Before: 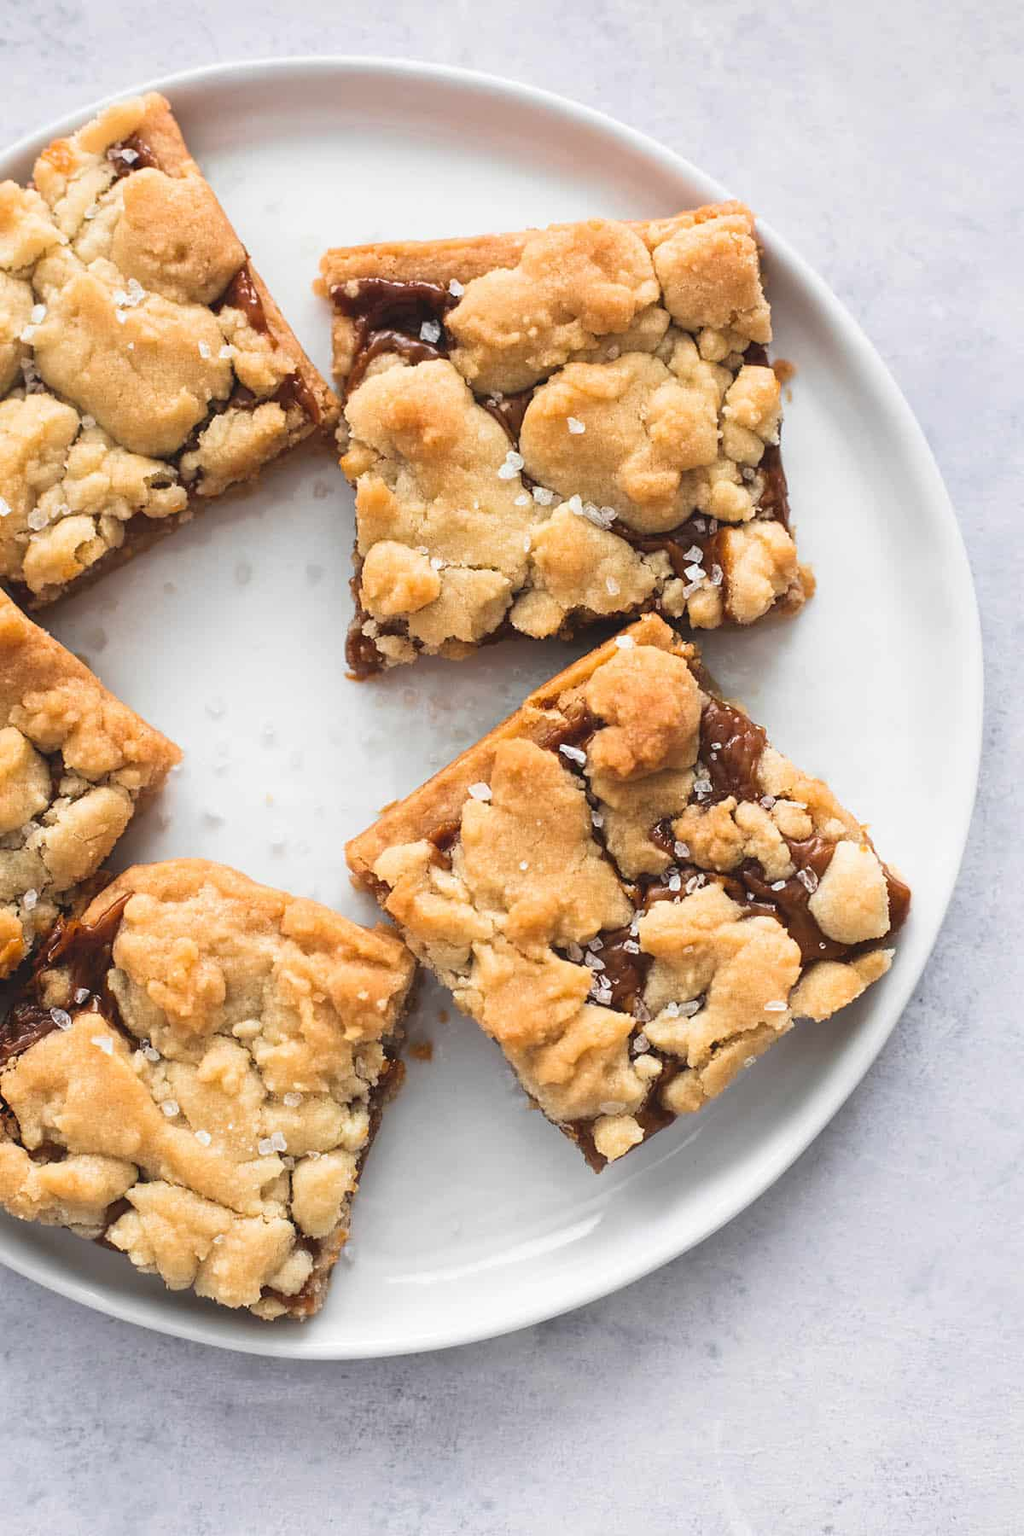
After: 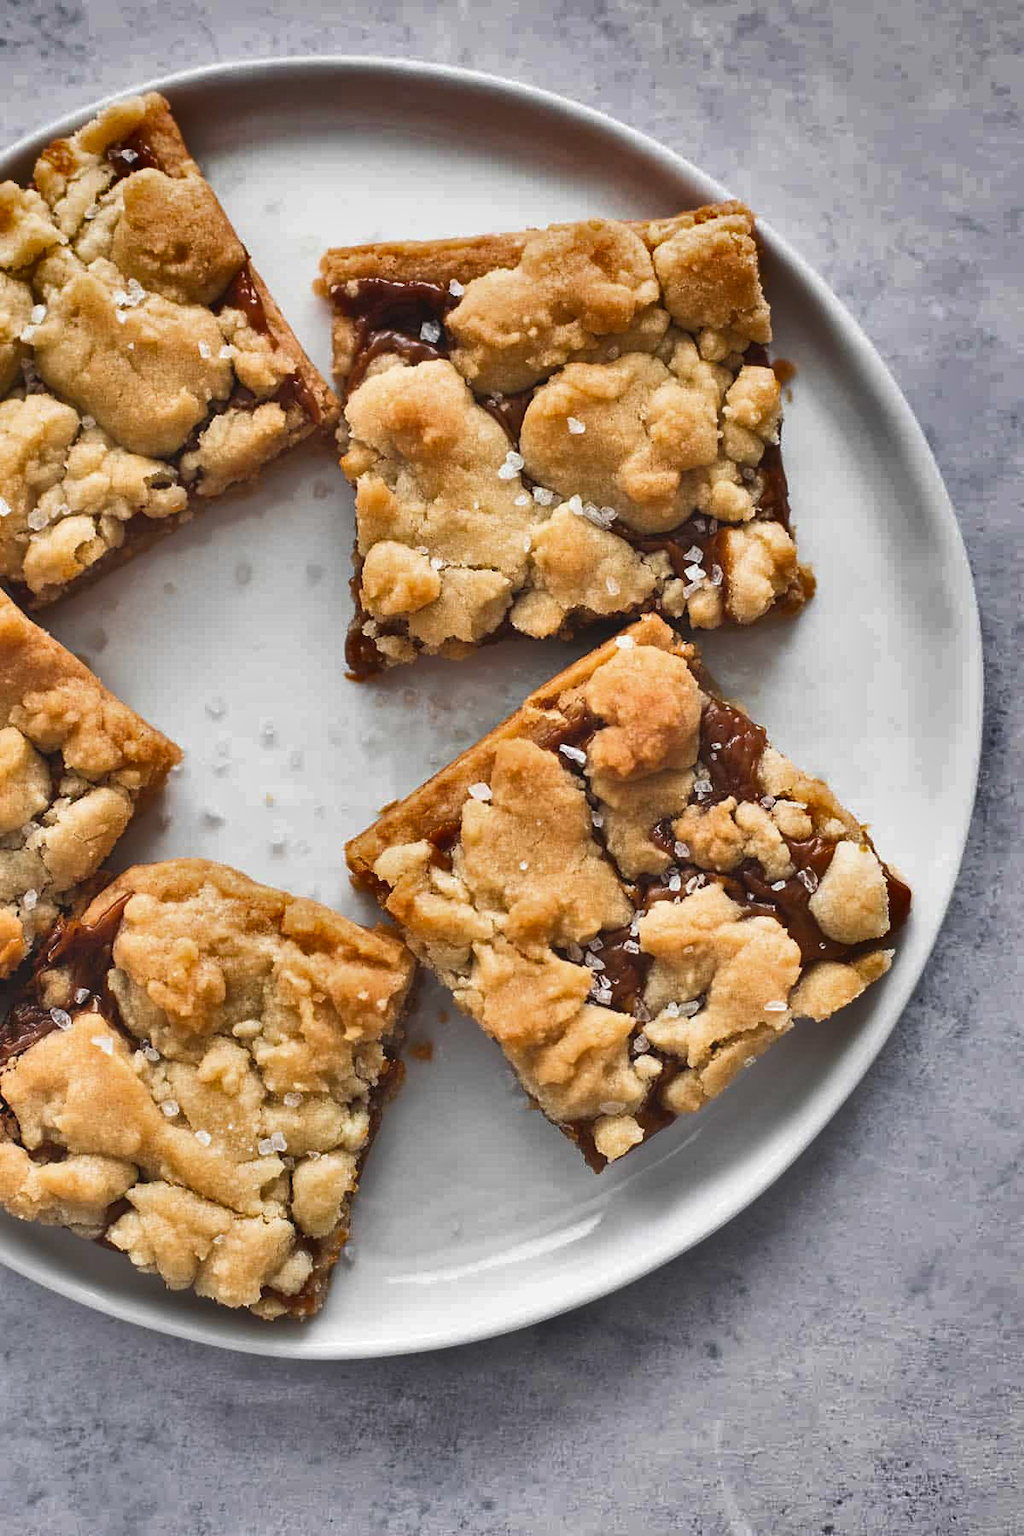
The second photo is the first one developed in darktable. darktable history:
shadows and highlights: shadows 20.93, highlights -80.82, soften with gaussian
contrast brightness saturation: saturation -0.052
